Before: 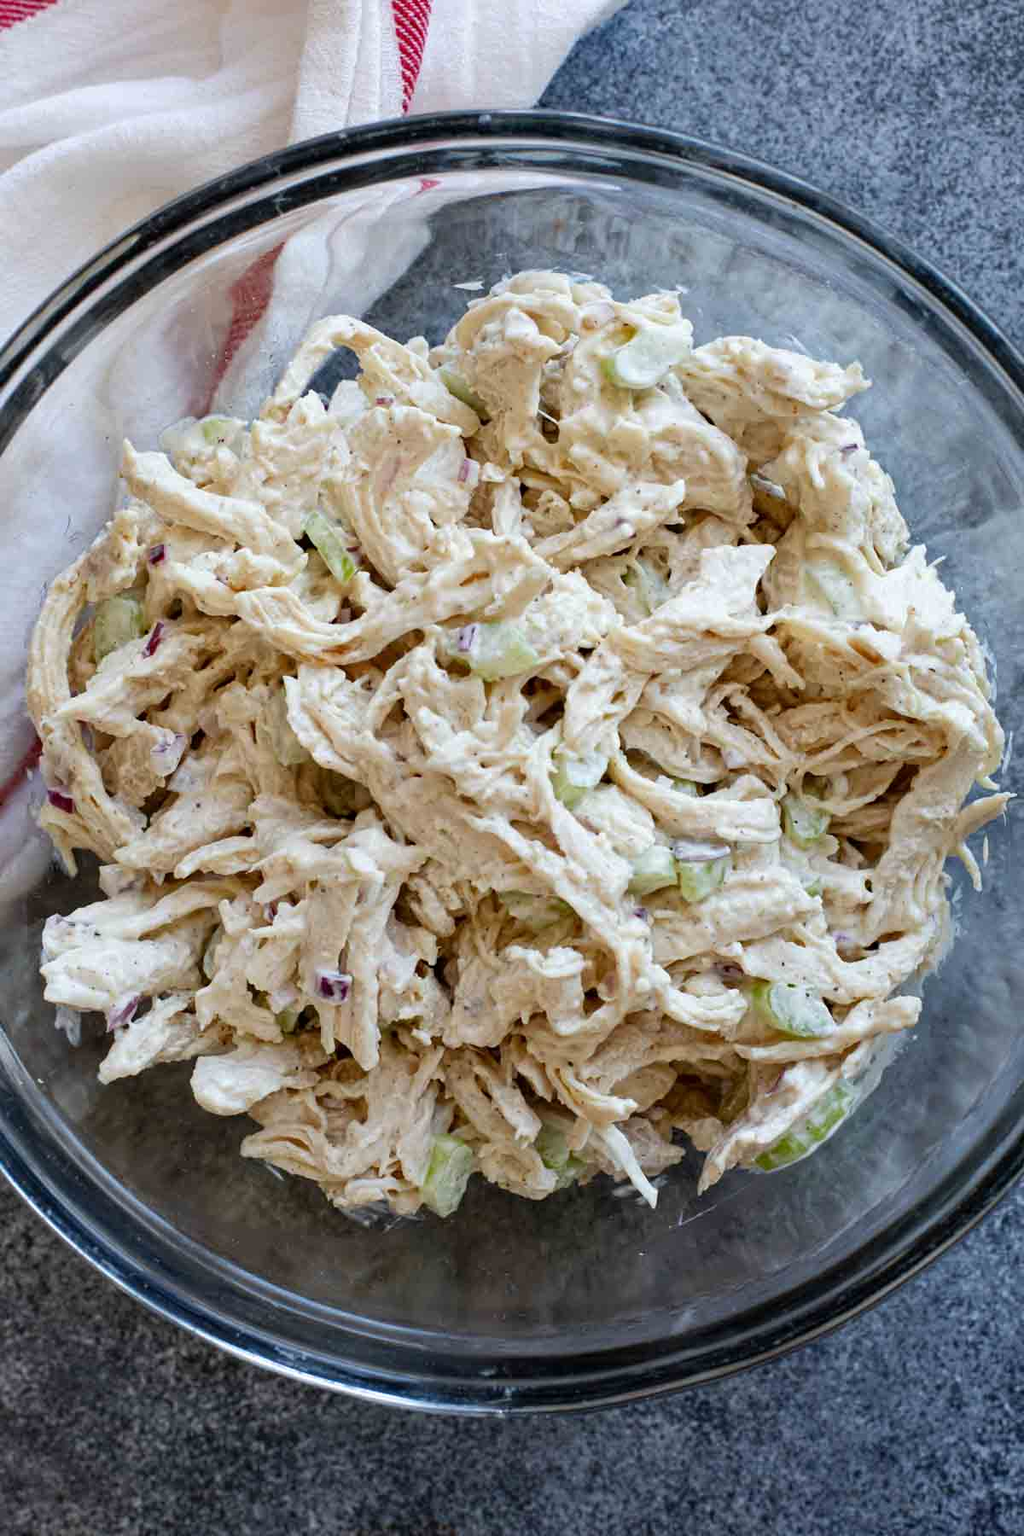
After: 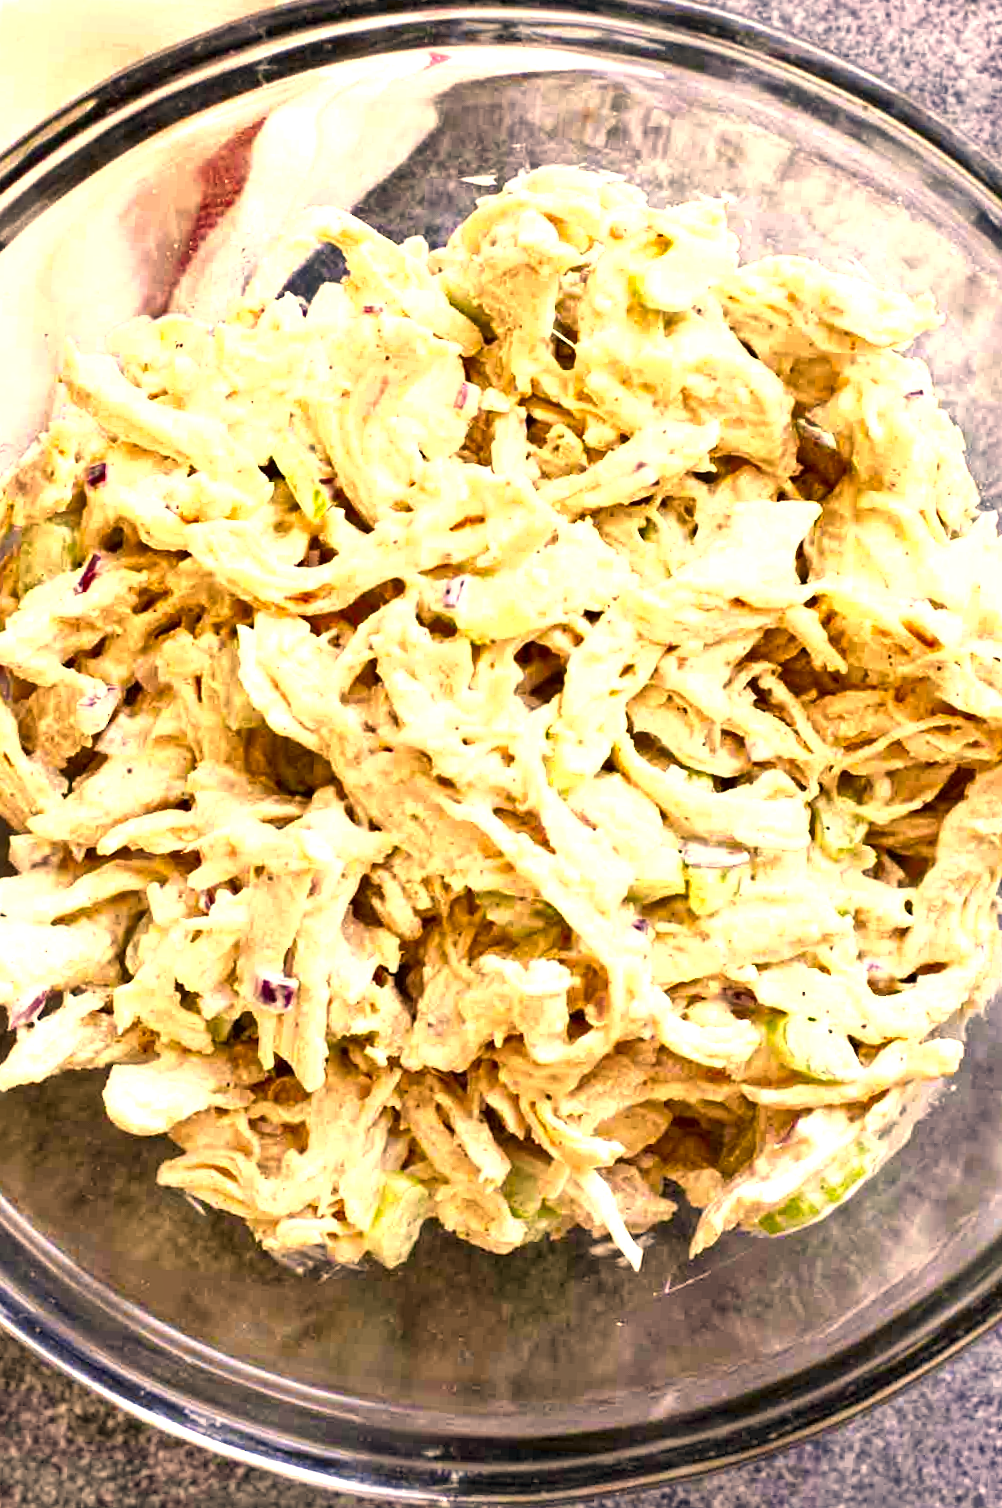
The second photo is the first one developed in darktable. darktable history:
color correction: highlights a* 18.34, highlights b* 35.1, shadows a* 1.59, shadows b* 6, saturation 1.02
exposure: black level correction 0, exposure 1.47 EV, compensate highlight preservation false
local contrast: mode bilateral grid, contrast 19, coarseness 50, detail 119%, midtone range 0.2
shadows and highlights: shadows 31.63, highlights -31.26, soften with gaussian
crop and rotate: angle -3.11°, left 5.125%, top 5.215%, right 4.659%, bottom 4.296%
